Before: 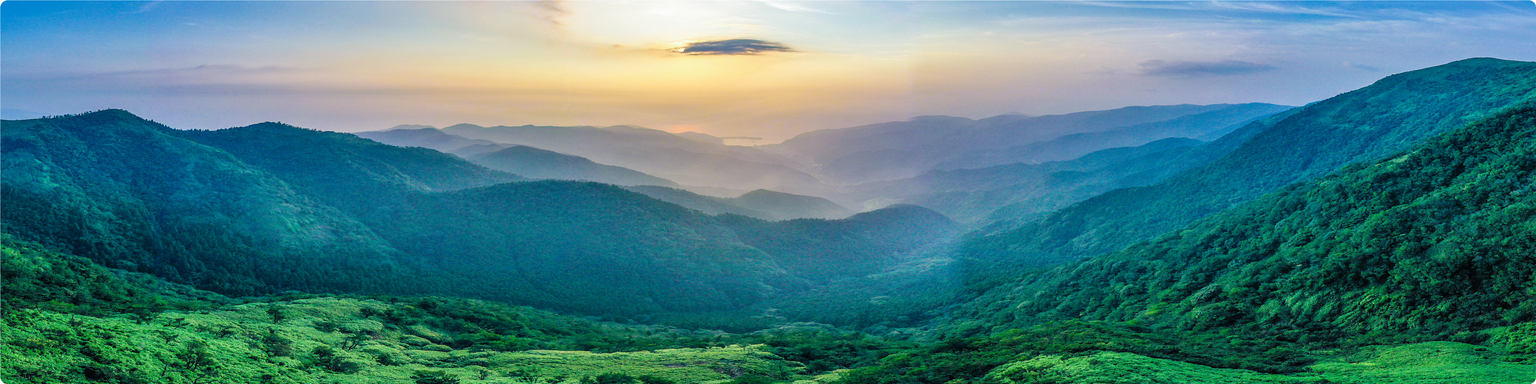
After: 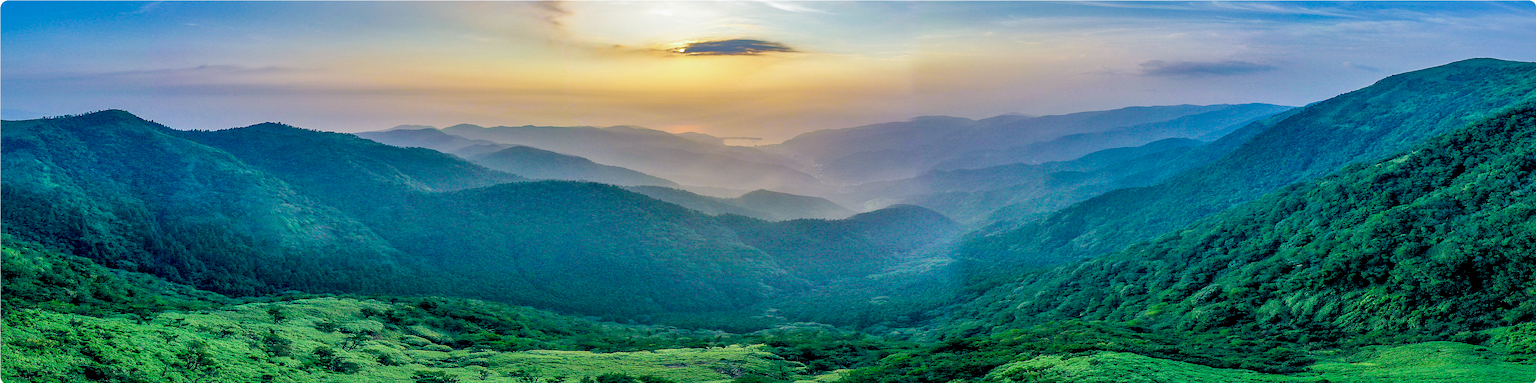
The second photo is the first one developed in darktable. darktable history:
sharpen: radius 0.969, amount 0.604
shadows and highlights: shadows 30
exposure: black level correction 0.012, compensate highlight preservation false
